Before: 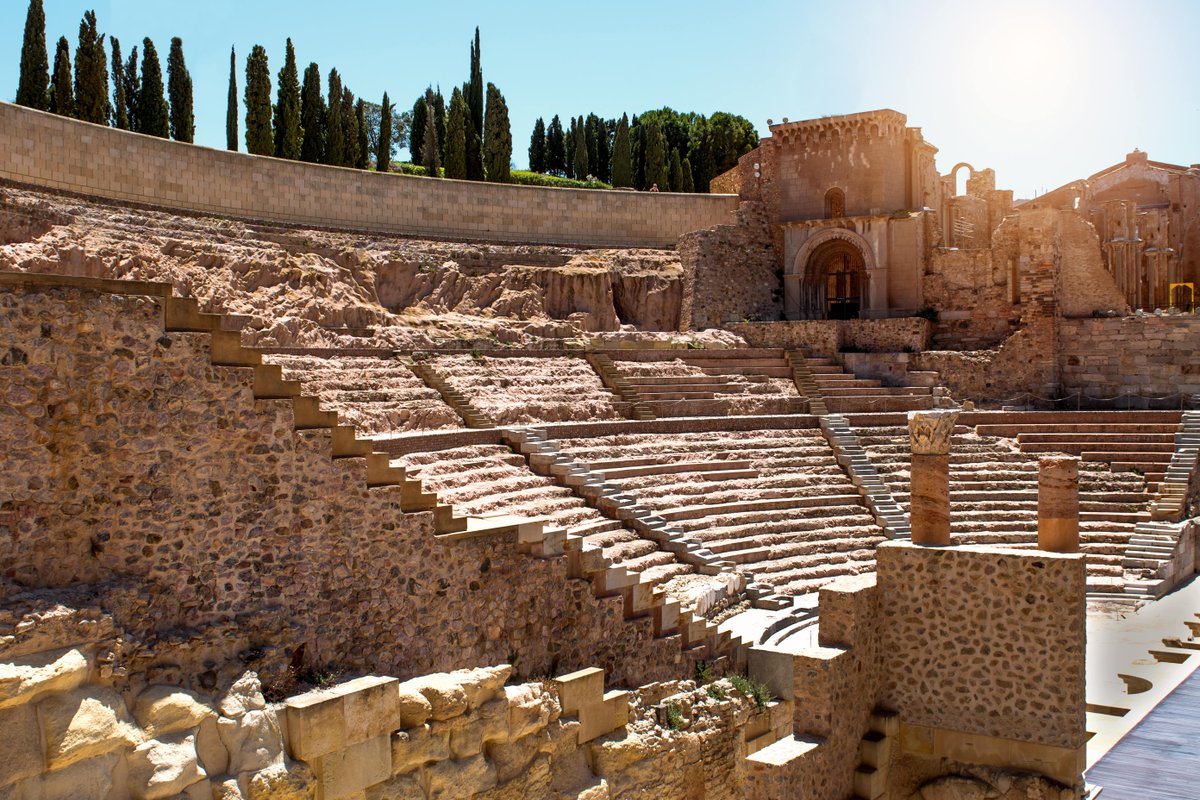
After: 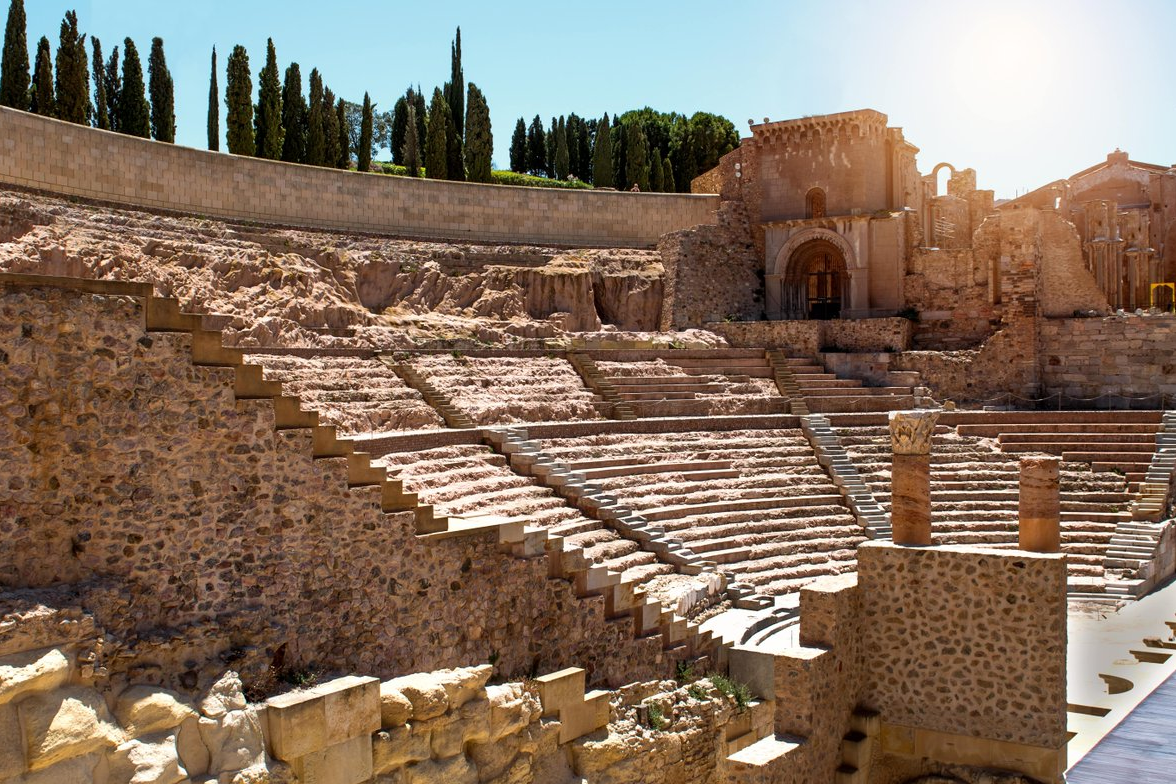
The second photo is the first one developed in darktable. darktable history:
crop: left 1.645%, right 0.28%, bottom 1.998%
